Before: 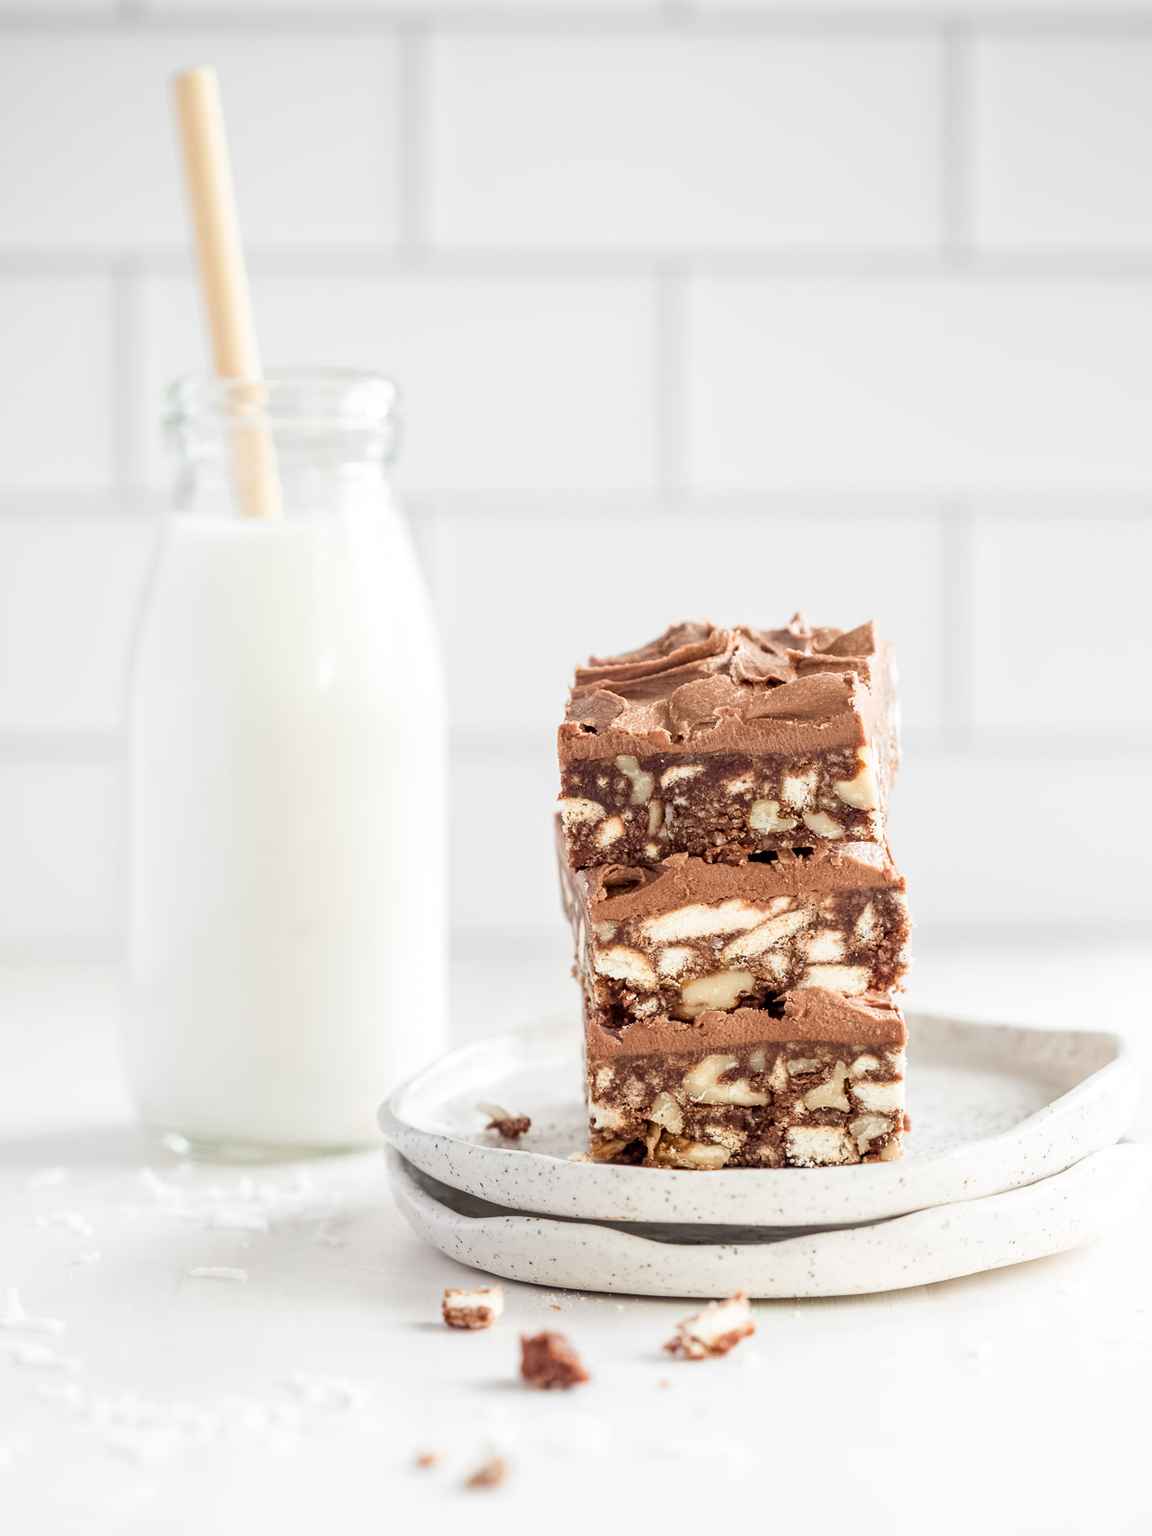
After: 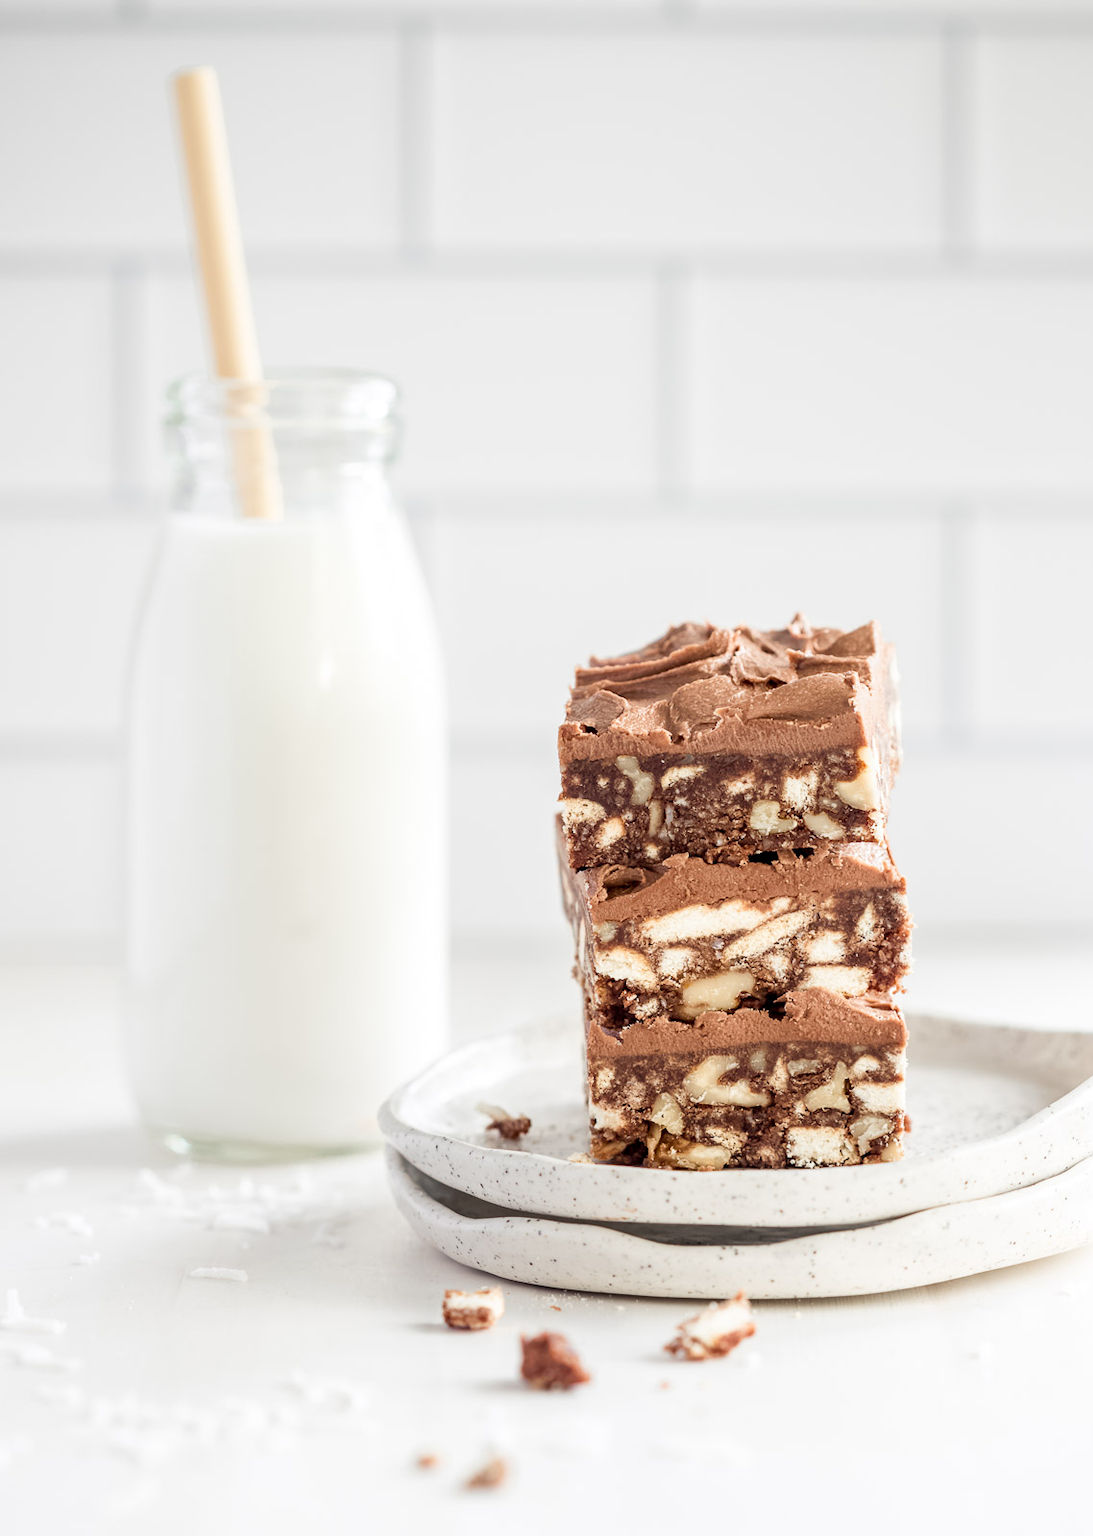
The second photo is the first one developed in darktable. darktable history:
crop and rotate: right 5.1%
tone equalizer: on, module defaults
